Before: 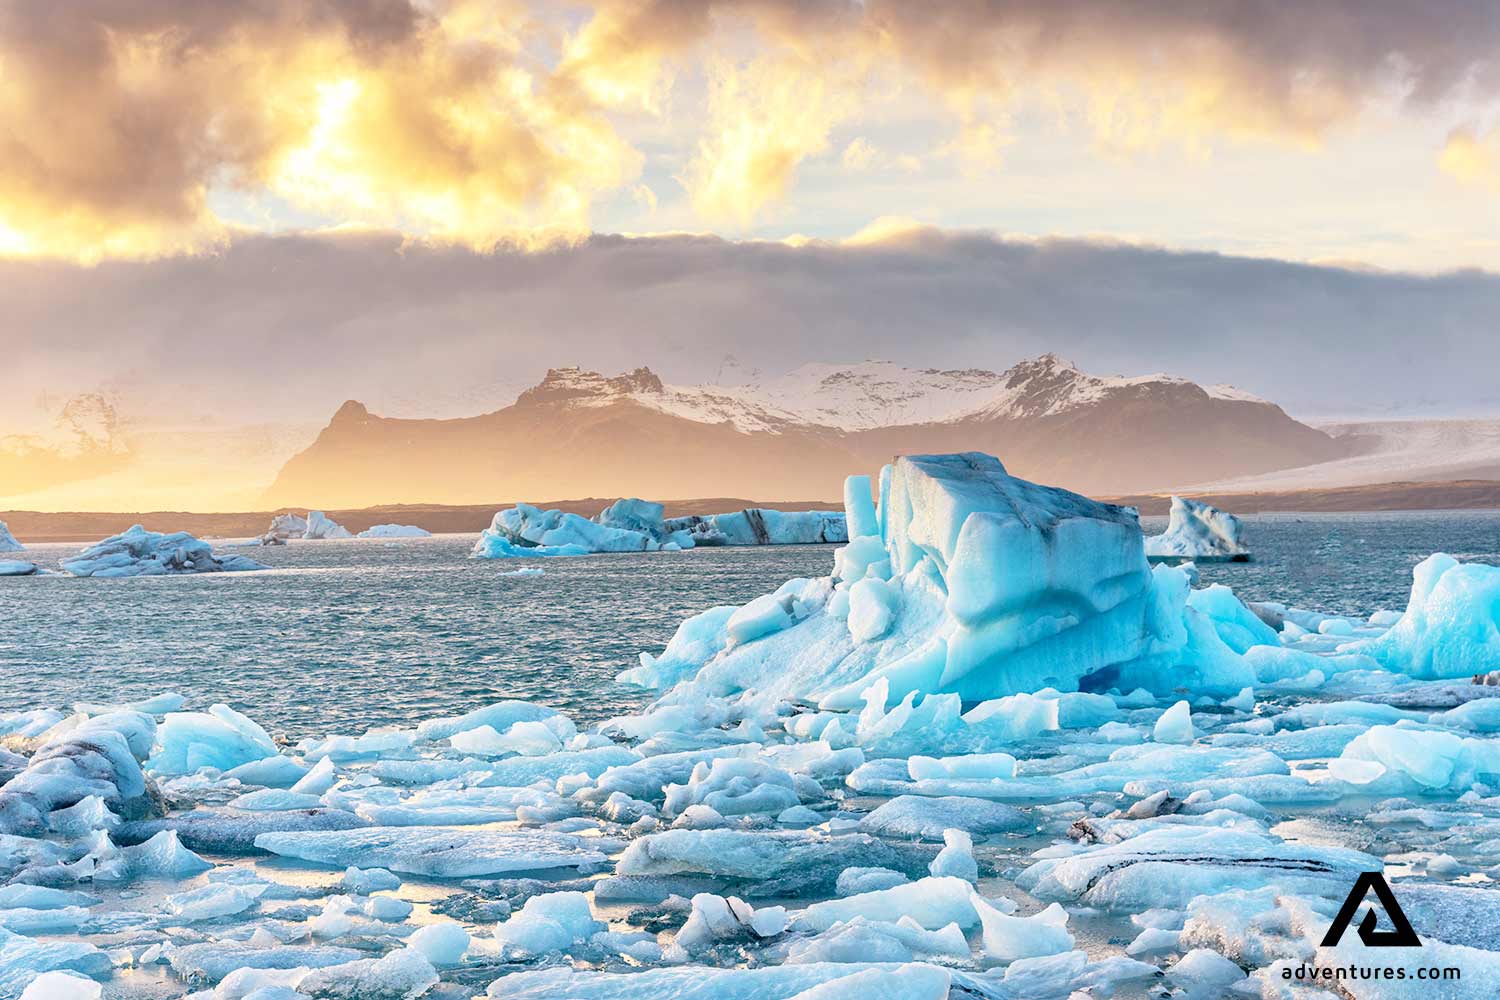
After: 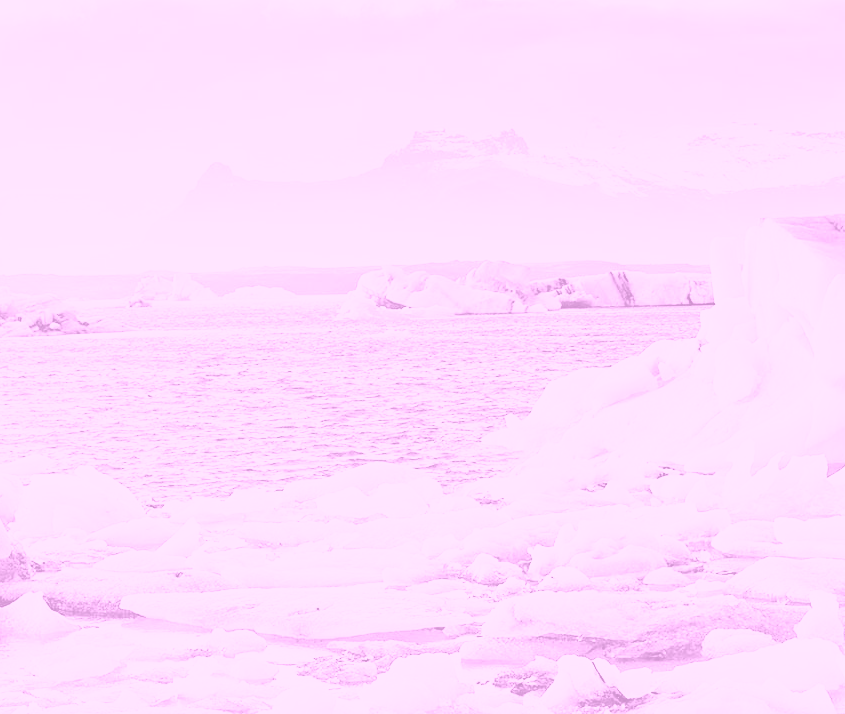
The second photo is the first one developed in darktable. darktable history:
base curve: curves: ch0 [(0, 0) (0.032, 0.037) (0.105, 0.228) (0.435, 0.76) (0.856, 0.983) (1, 1)], preserve colors none
tone equalizer: -8 EV -0.75 EV, -7 EV -0.7 EV, -6 EV -0.6 EV, -5 EV -0.4 EV, -3 EV 0.4 EV, -2 EV 0.6 EV, -1 EV 0.7 EV, +0 EV 0.75 EV, edges refinement/feathering 500, mask exposure compensation -1.57 EV, preserve details no
colorize: hue 331.2°, saturation 69%, source mix 30.28%, lightness 69.02%, version 1
crop: left 8.966%, top 23.852%, right 34.699%, bottom 4.703%
